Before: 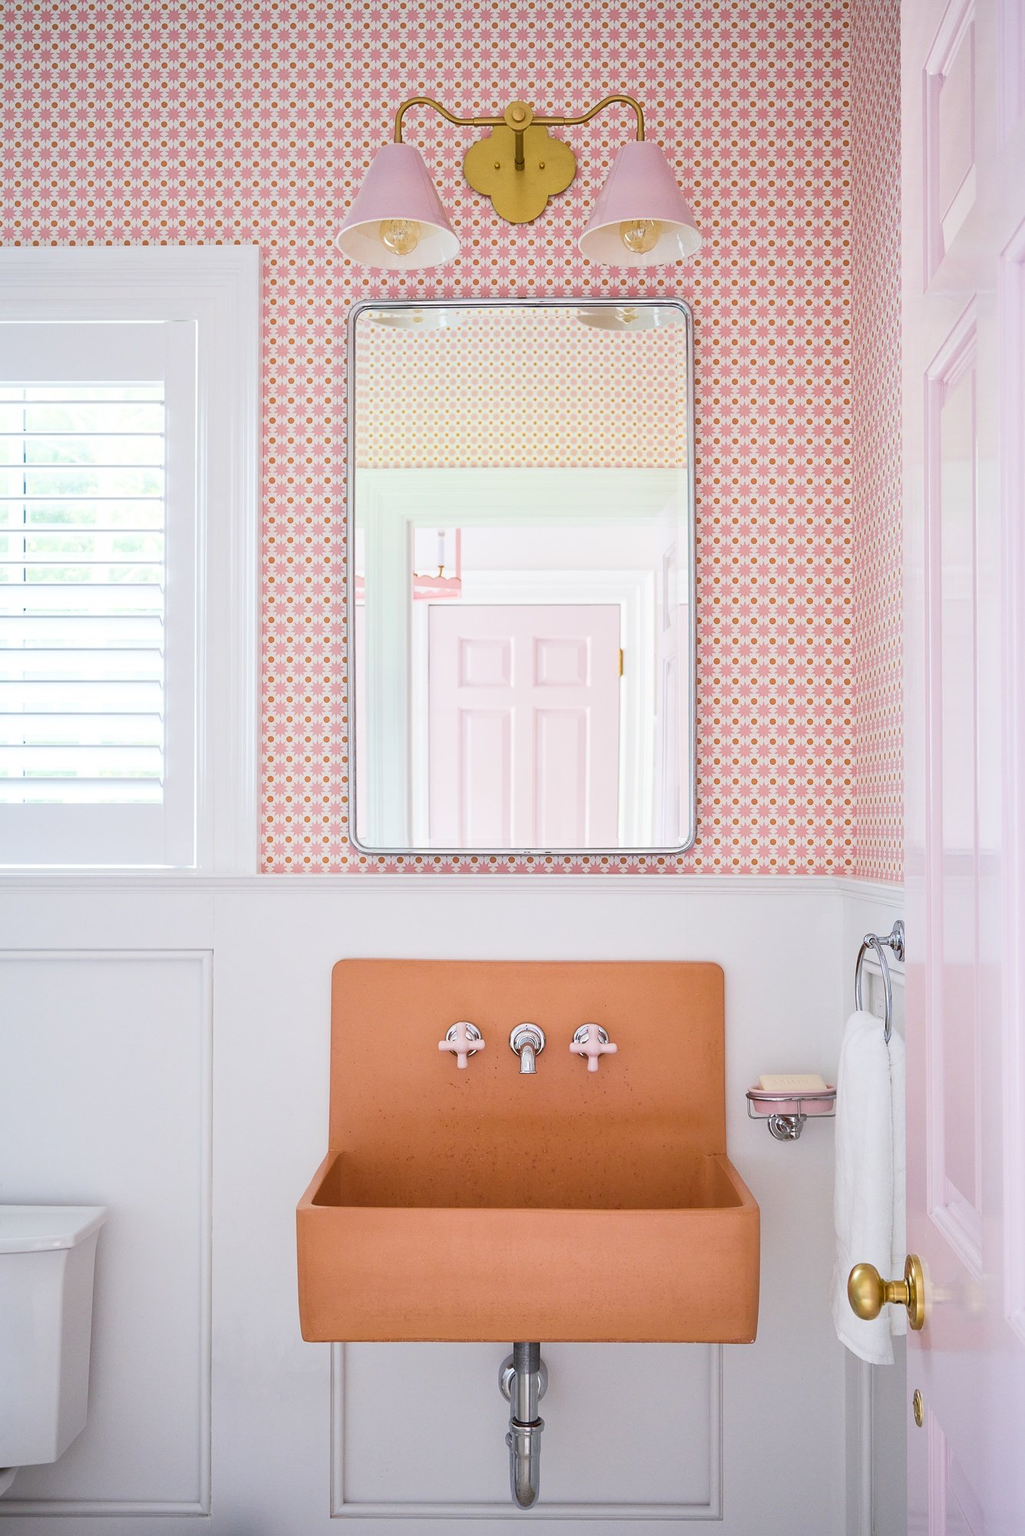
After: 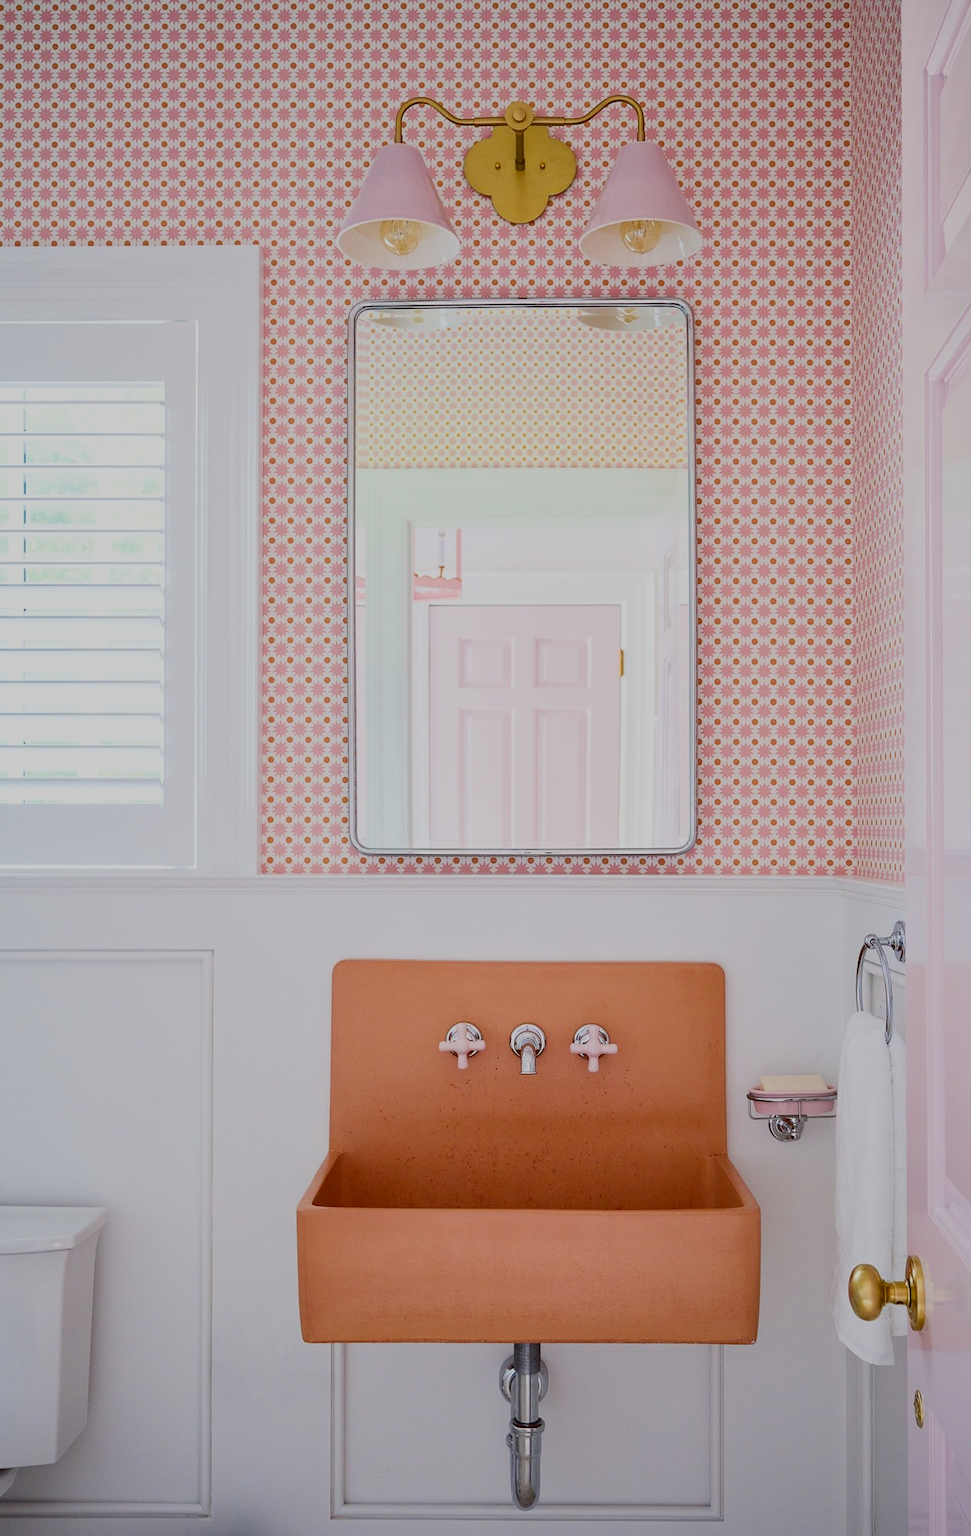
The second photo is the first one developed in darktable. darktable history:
crop and rotate: left 0%, right 5.313%
contrast brightness saturation: contrast 0.19, brightness -0.104, saturation 0.214
filmic rgb: middle gray luminance 4.53%, black relative exposure -13.06 EV, white relative exposure 5.03 EV, target black luminance 0%, hardness 5.2, latitude 59.5%, contrast 0.751, highlights saturation mix 3.78%, shadows ↔ highlights balance 26%
